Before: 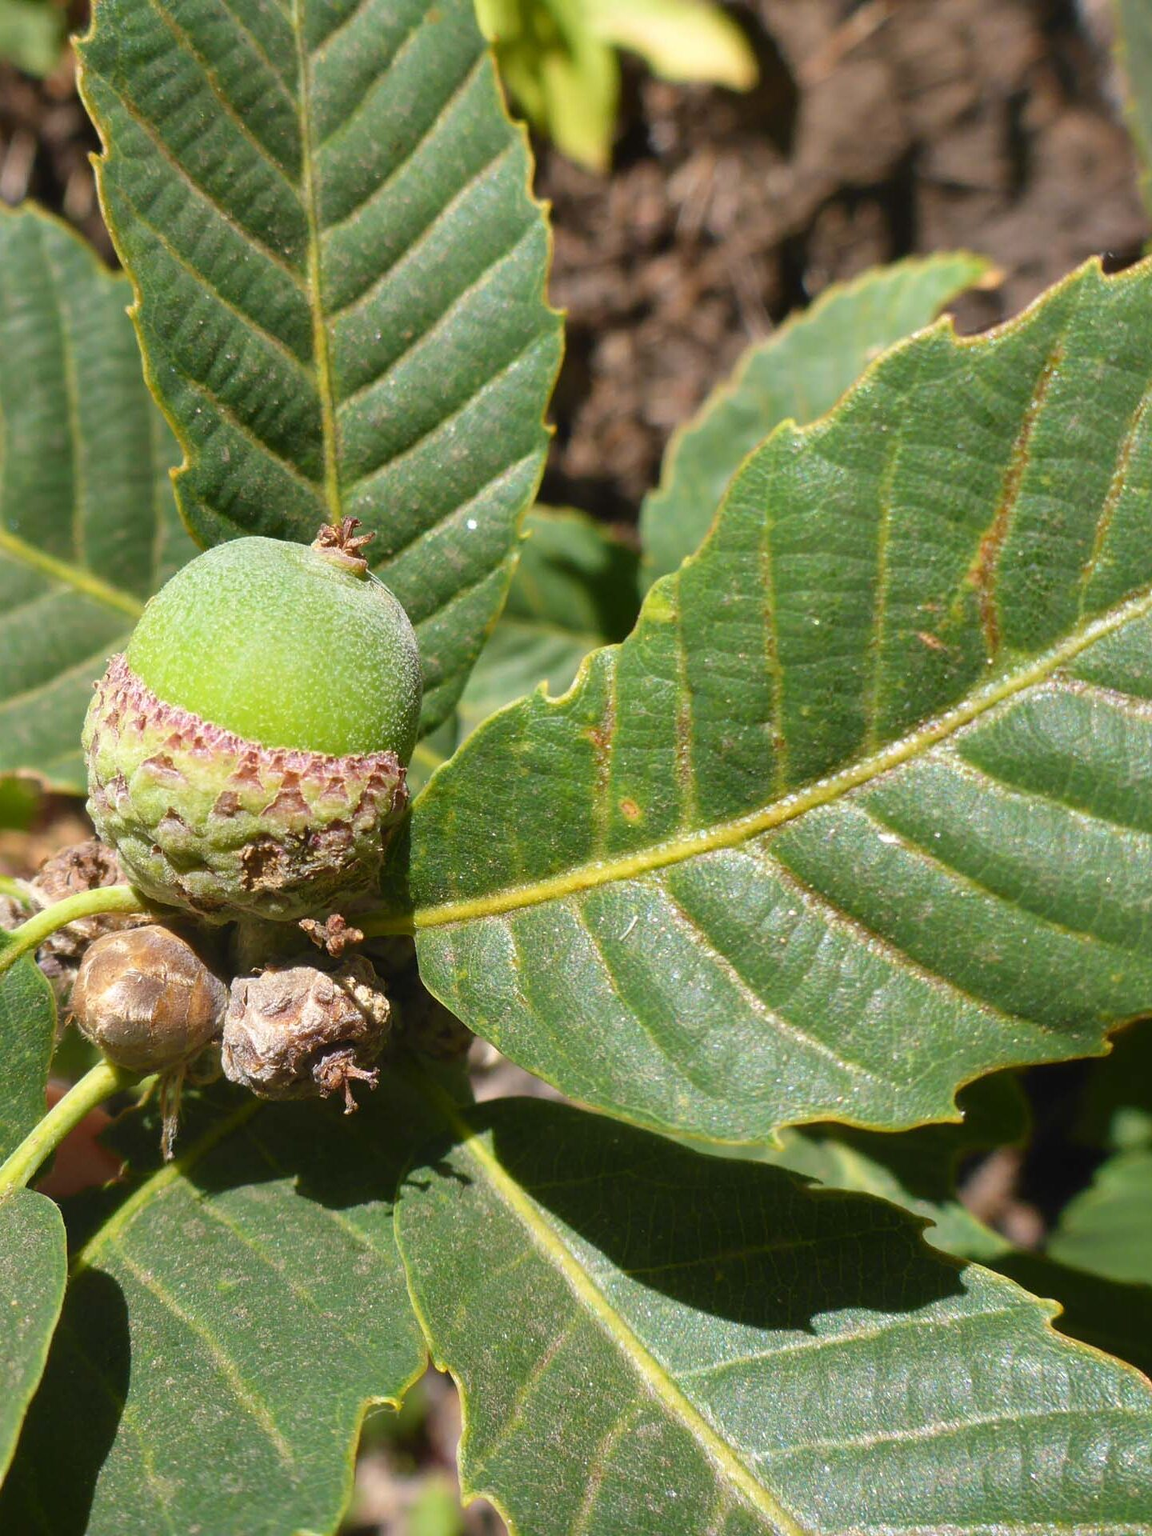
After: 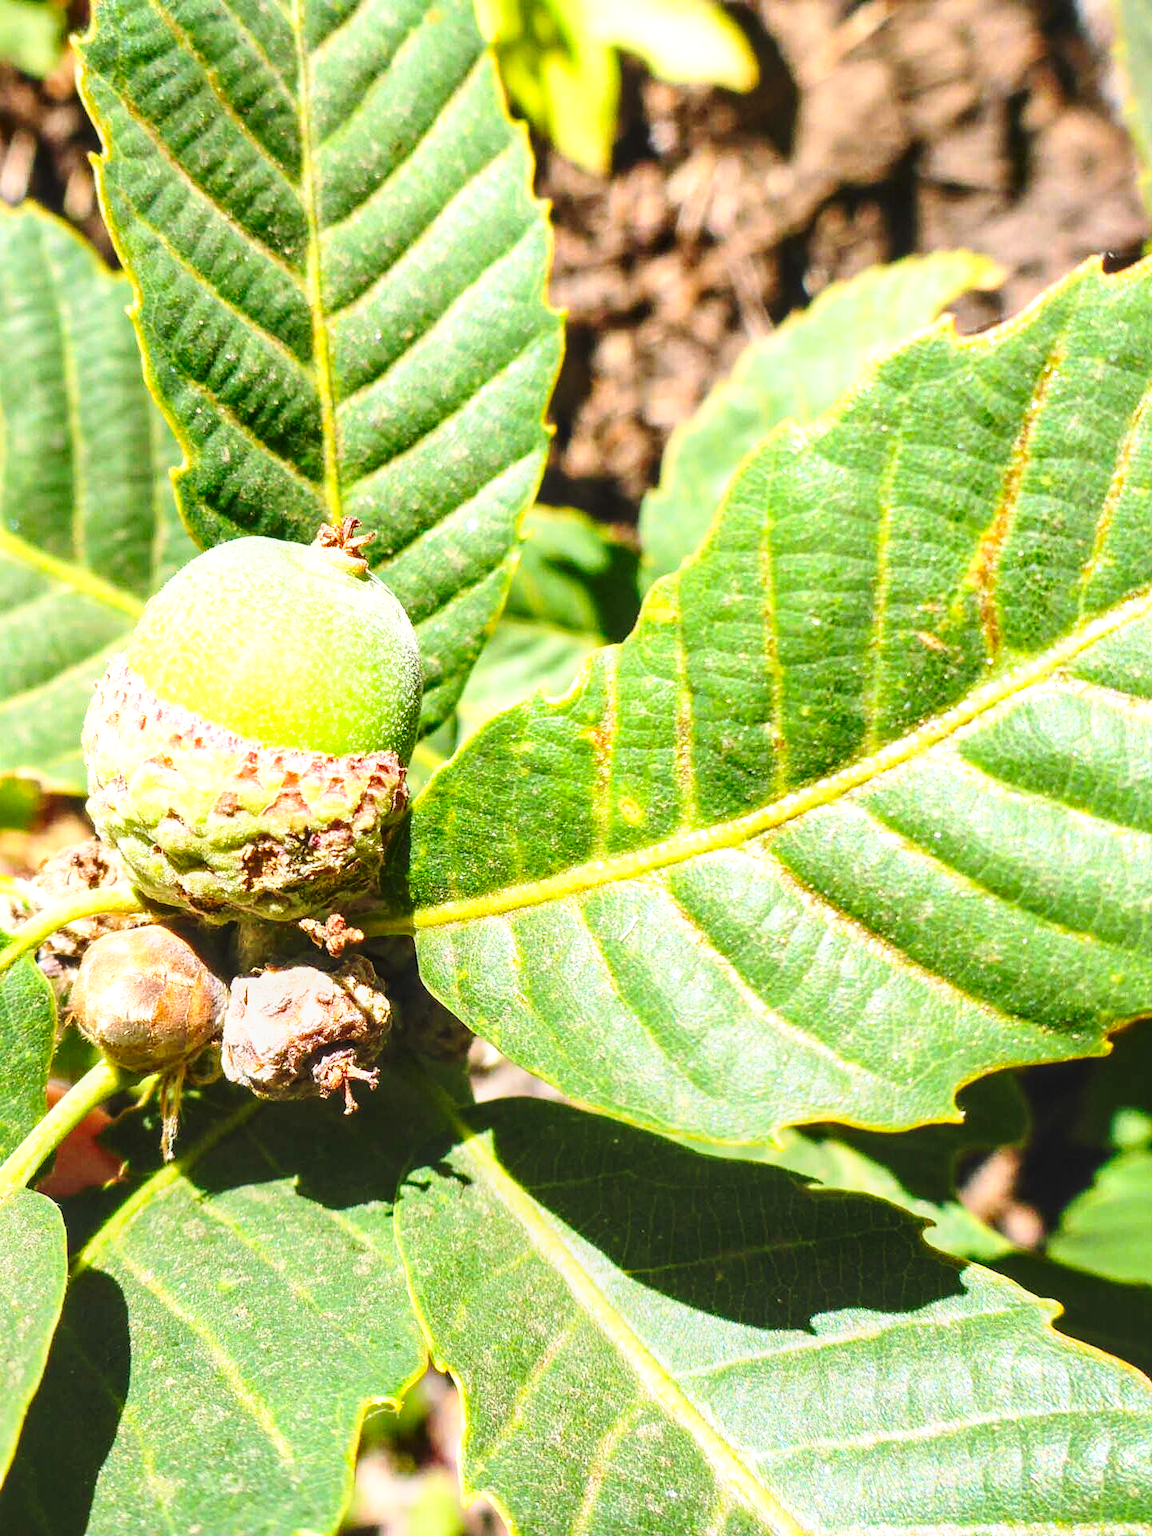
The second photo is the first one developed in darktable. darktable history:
contrast brightness saturation: contrast 0.2, brightness 0.16, saturation 0.22
base curve: curves: ch0 [(0, 0) (0.026, 0.03) (0.109, 0.232) (0.351, 0.748) (0.669, 0.968) (1, 1)], preserve colors none
local contrast: highlights 61%, detail 143%, midtone range 0.428
color correction: highlights a* -0.182, highlights b* -0.124
